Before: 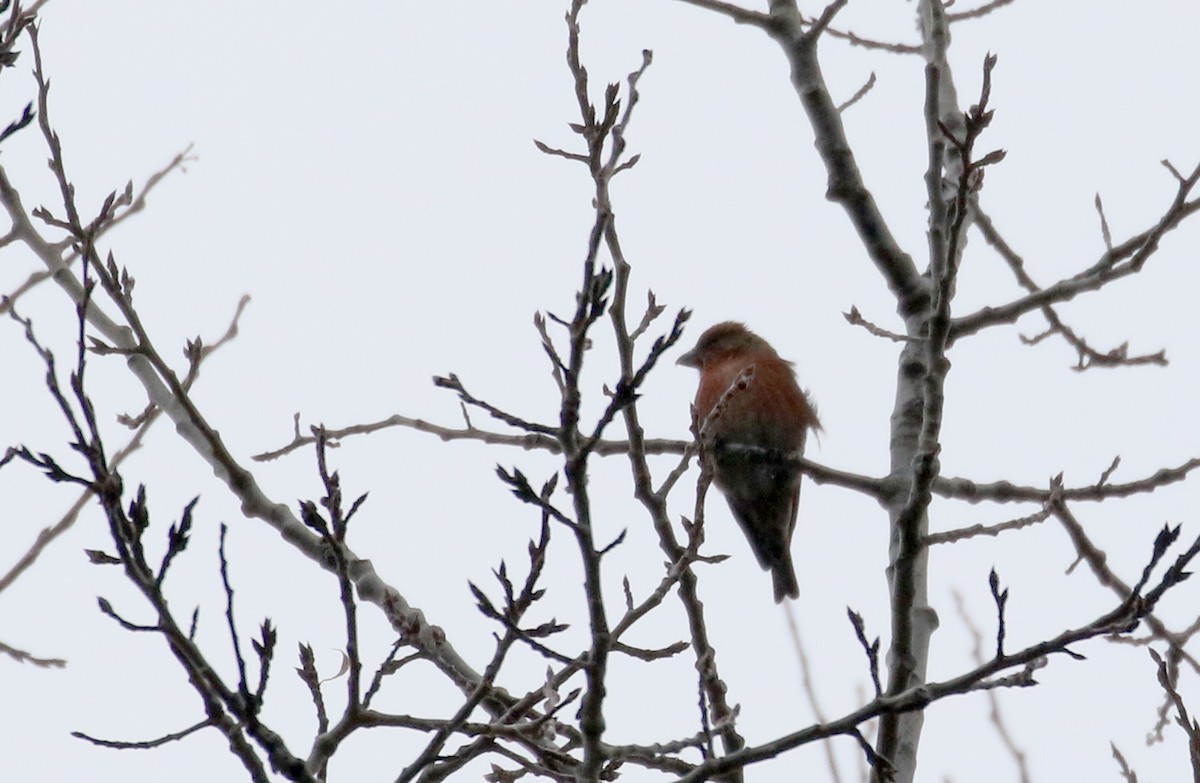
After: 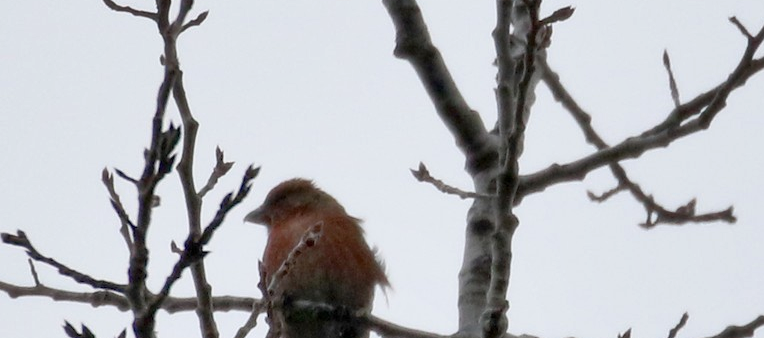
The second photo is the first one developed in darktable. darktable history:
shadows and highlights: shadows 49, highlights -41, soften with gaussian
crop: left 36.005%, top 18.293%, right 0.31%, bottom 38.444%
